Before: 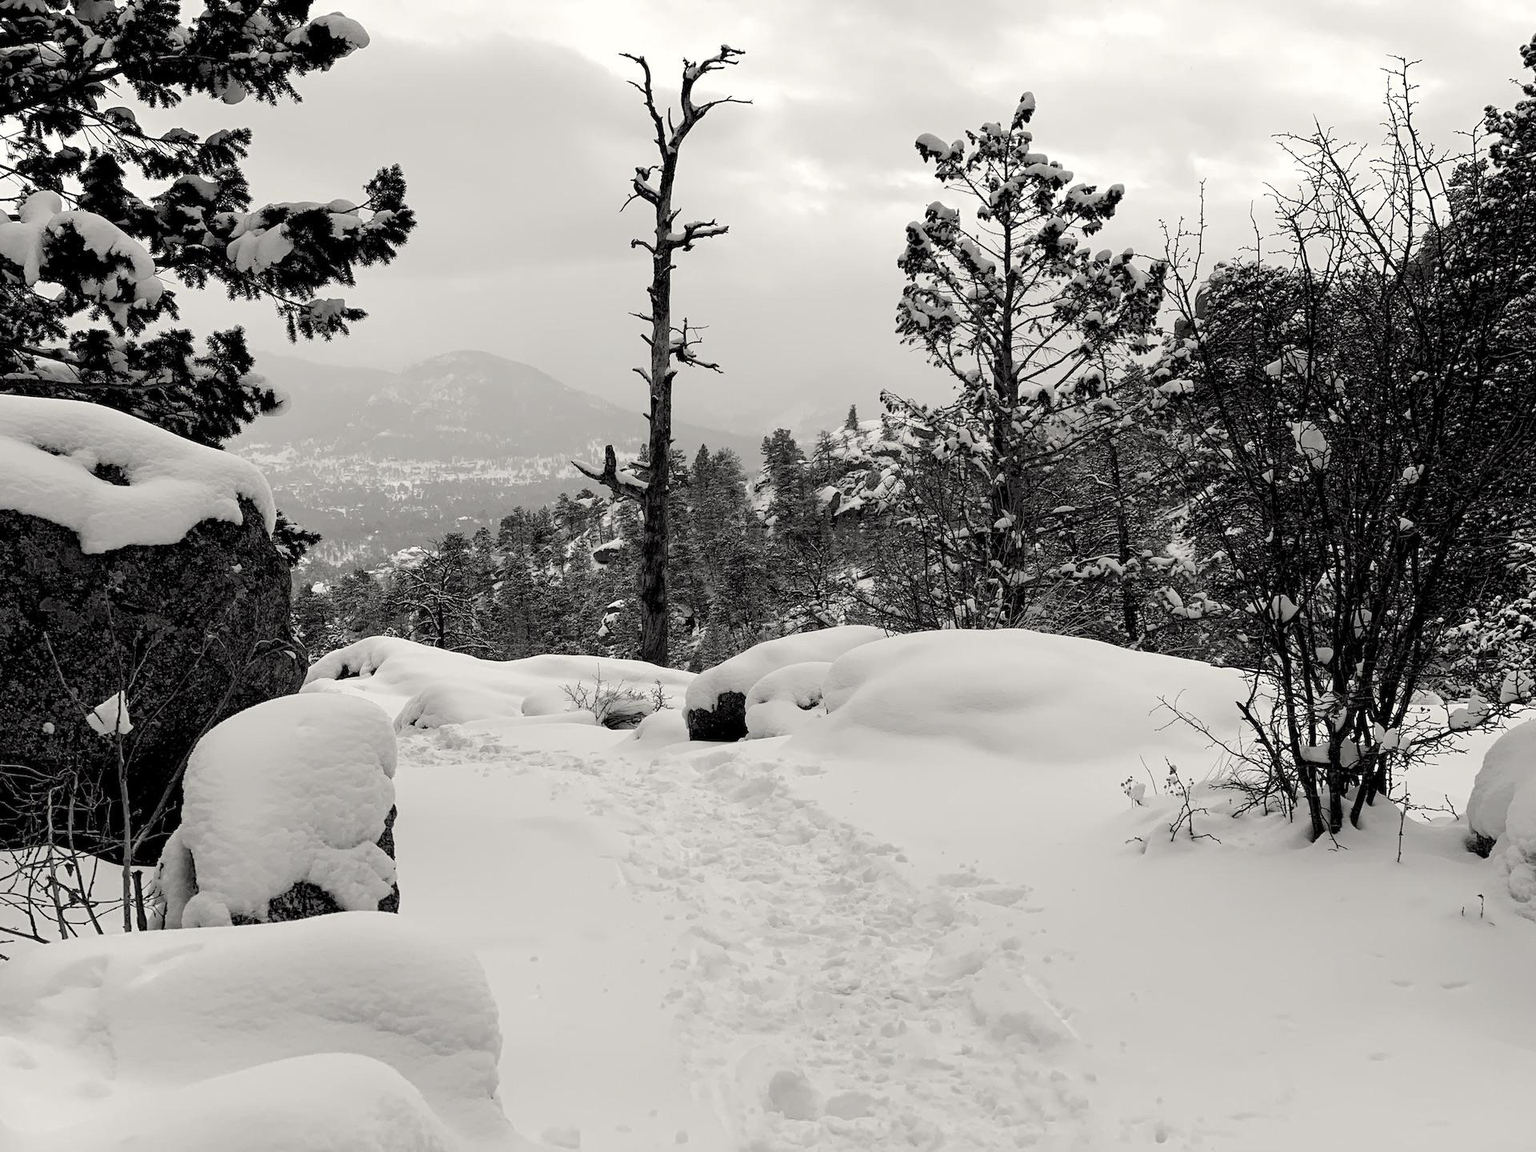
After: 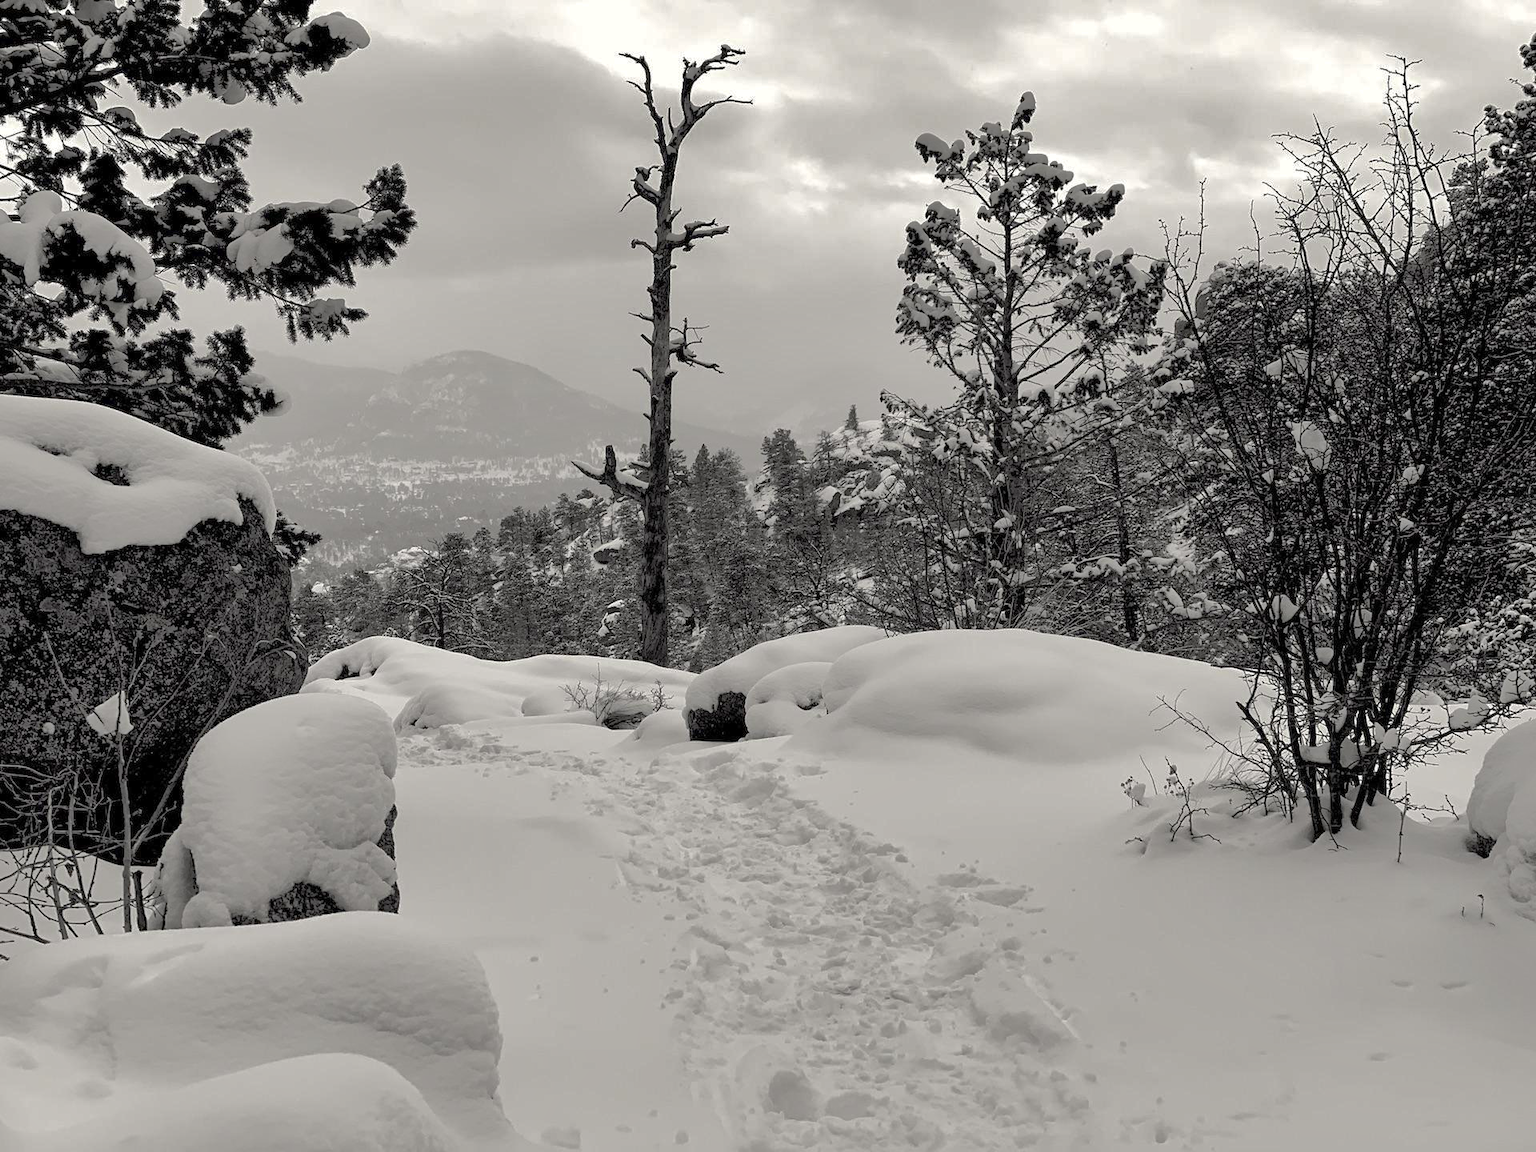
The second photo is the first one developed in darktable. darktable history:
shadows and highlights: shadows 59.61, highlights -60.02
tone equalizer: edges refinement/feathering 500, mask exposure compensation -1.57 EV, preserve details no
